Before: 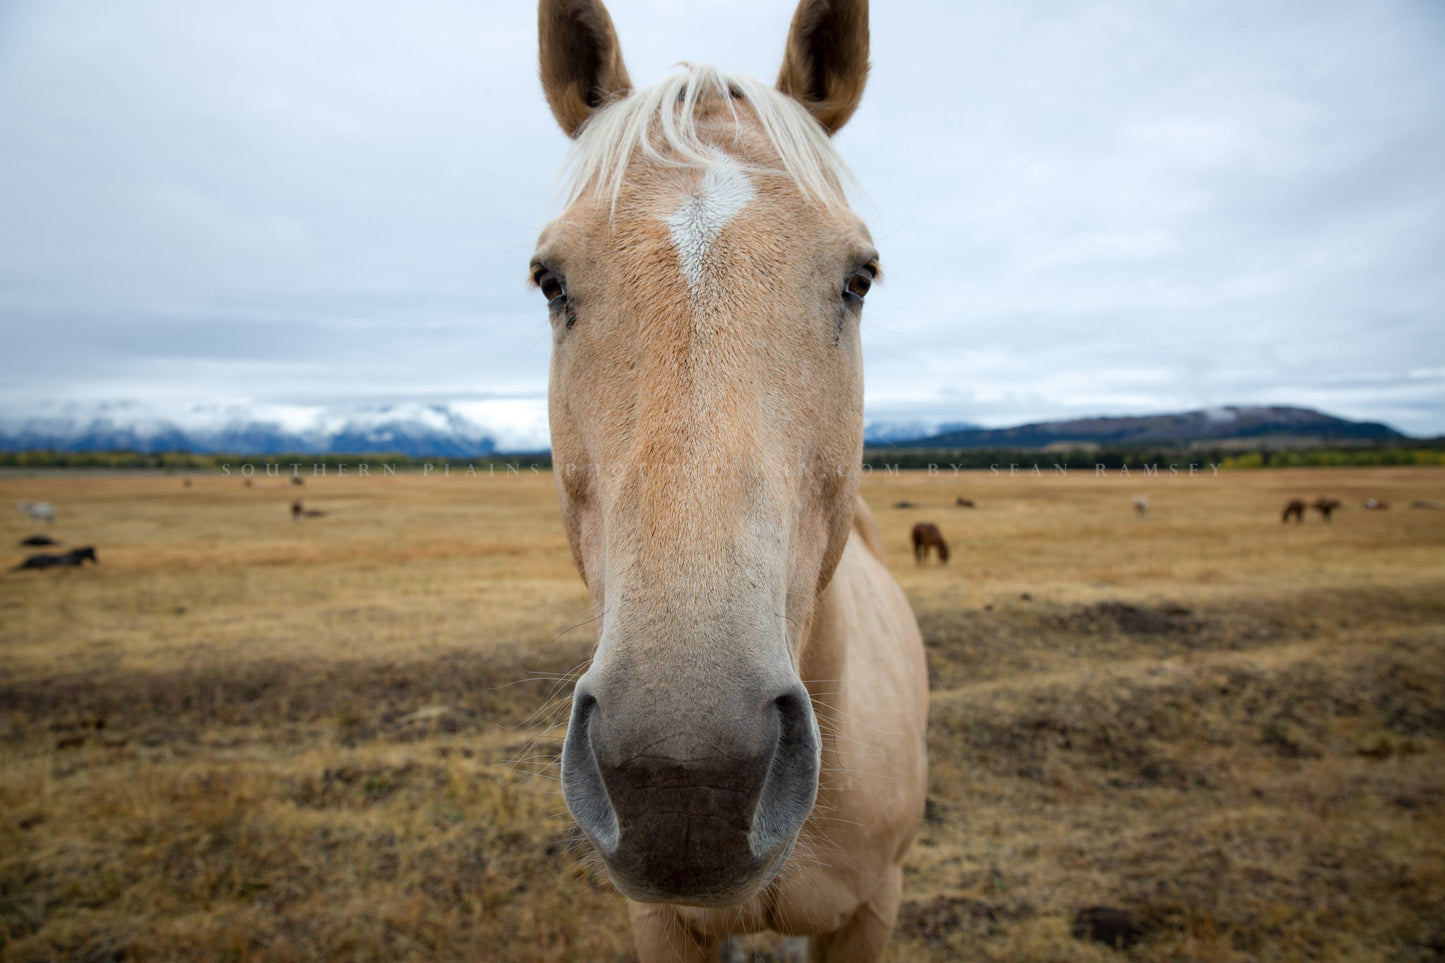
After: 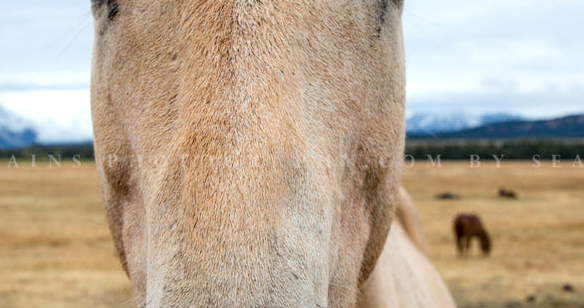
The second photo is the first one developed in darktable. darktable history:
local contrast: on, module defaults
exposure: exposure 0.02 EV, compensate highlight preservation false
crop: left 31.751%, top 32.172%, right 27.8%, bottom 35.83%
contrast brightness saturation: contrast 0.15, brightness 0.05
